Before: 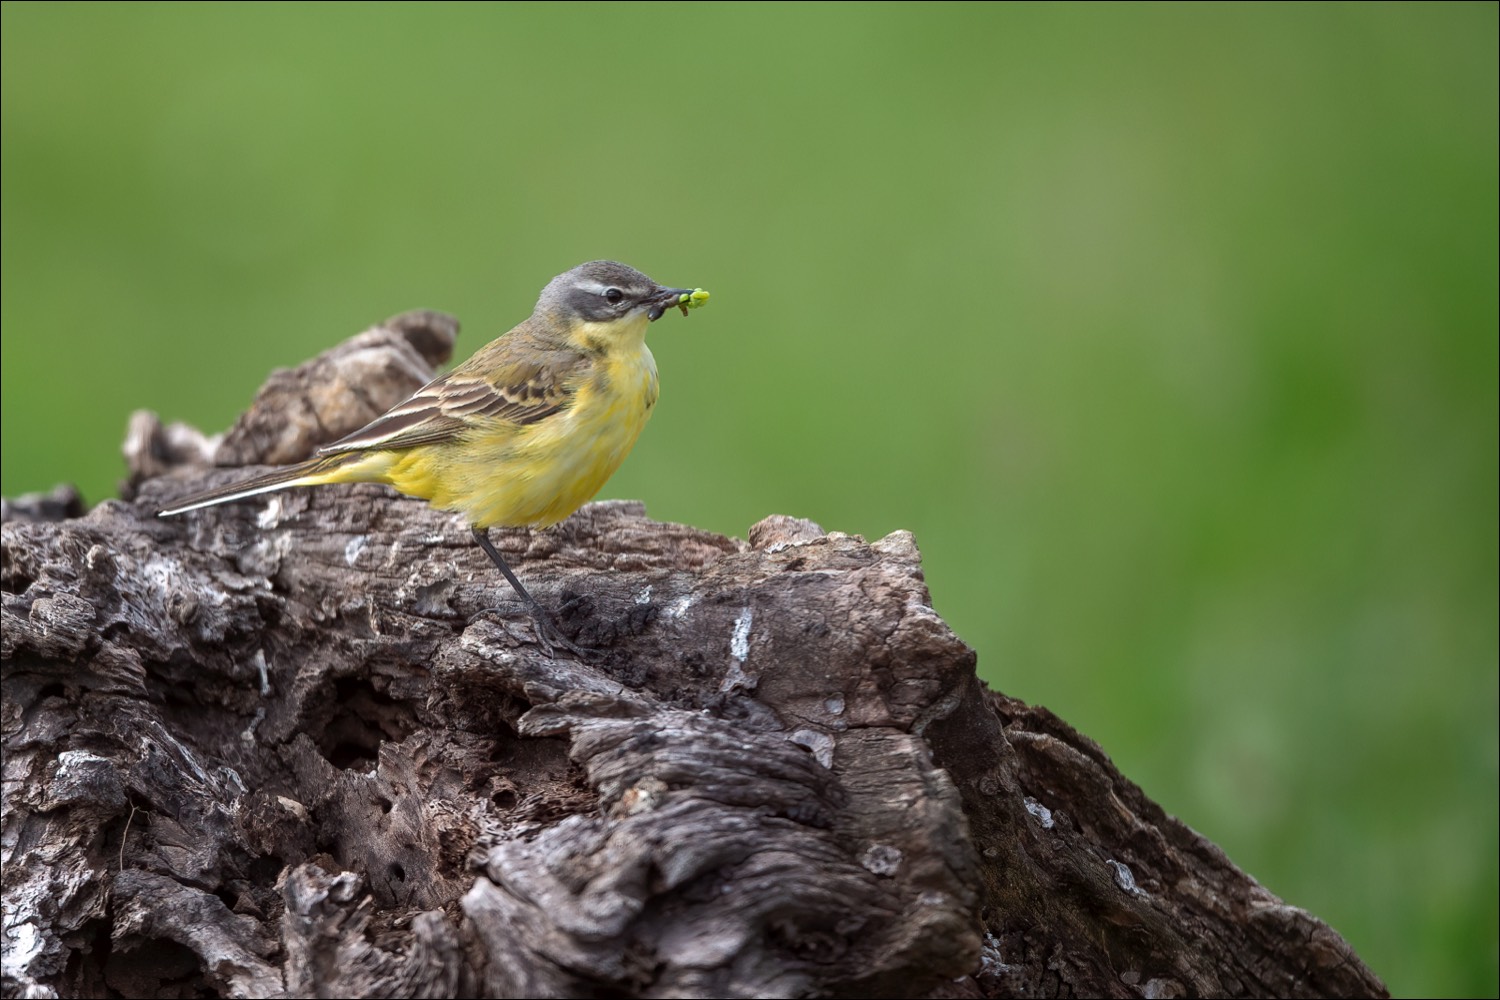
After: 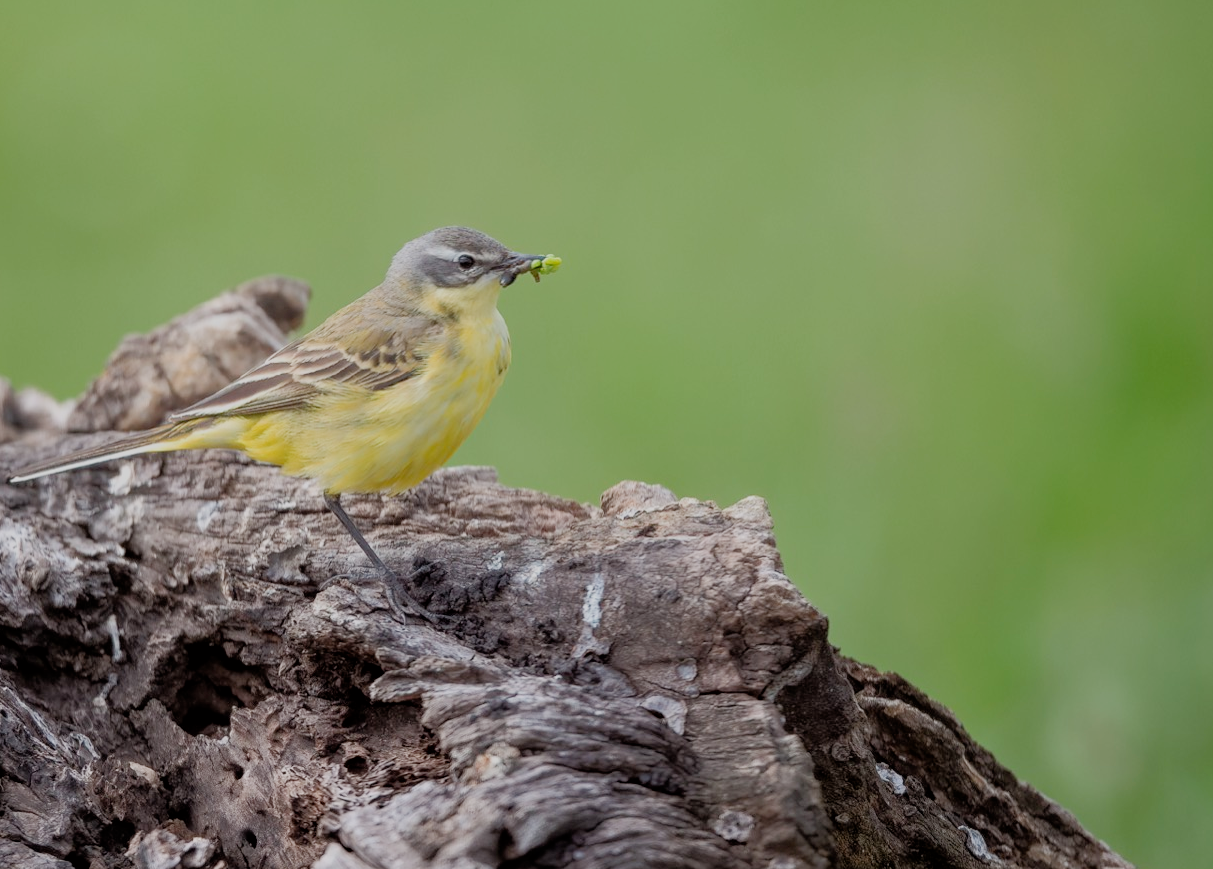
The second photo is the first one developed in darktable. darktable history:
filmic rgb: black relative exposure -9.22 EV, white relative exposure 6.77 EV, hardness 3.07, contrast 1.05
crop: left 9.929%, top 3.475%, right 9.188%, bottom 9.529%
rgb curve: curves: ch0 [(0, 0) (0.053, 0.068) (0.122, 0.128) (1, 1)]
